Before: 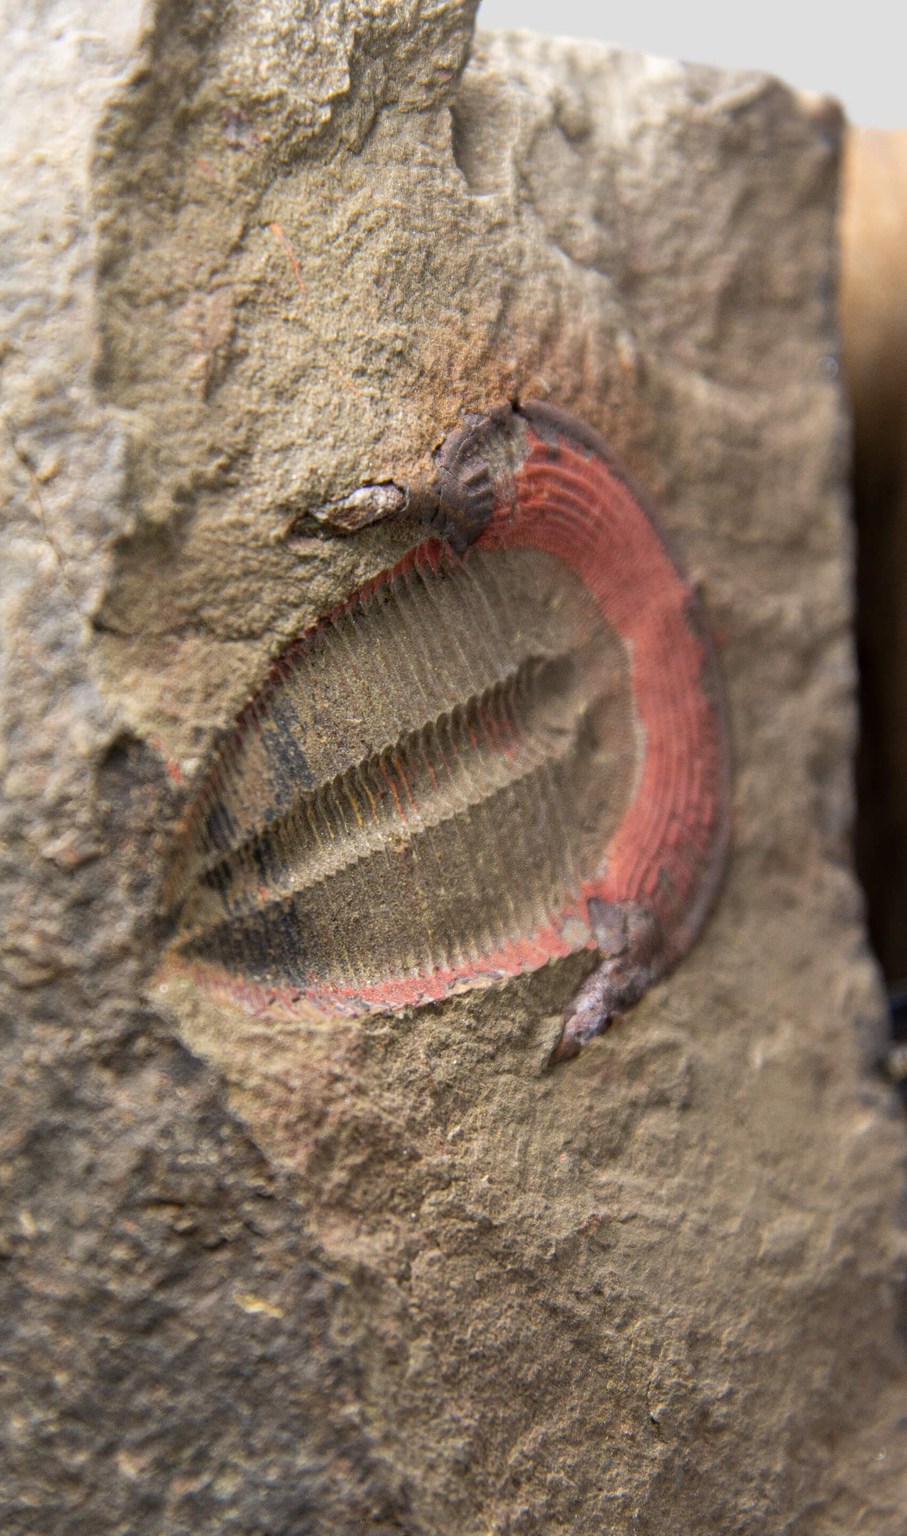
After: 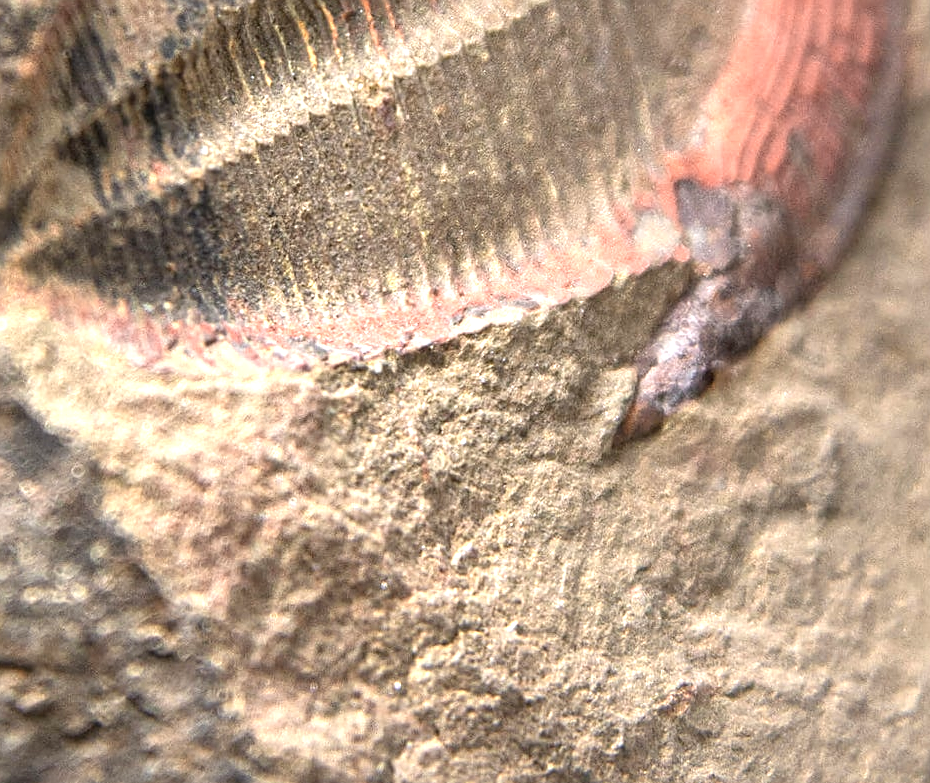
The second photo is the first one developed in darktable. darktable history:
crop: left 18.091%, top 51.13%, right 17.525%, bottom 16.85%
exposure: exposure 0.722 EV, compensate highlight preservation false
color zones: curves: ch0 [(0.018, 0.548) (0.224, 0.64) (0.425, 0.447) (0.675, 0.575) (0.732, 0.579)]; ch1 [(0.066, 0.487) (0.25, 0.5) (0.404, 0.43) (0.75, 0.421) (0.956, 0.421)]; ch2 [(0.044, 0.561) (0.215, 0.465) (0.399, 0.544) (0.465, 0.548) (0.614, 0.447) (0.724, 0.43) (0.882, 0.623) (0.956, 0.632)]
contrast brightness saturation: saturation -0.05
sharpen: on, module defaults
